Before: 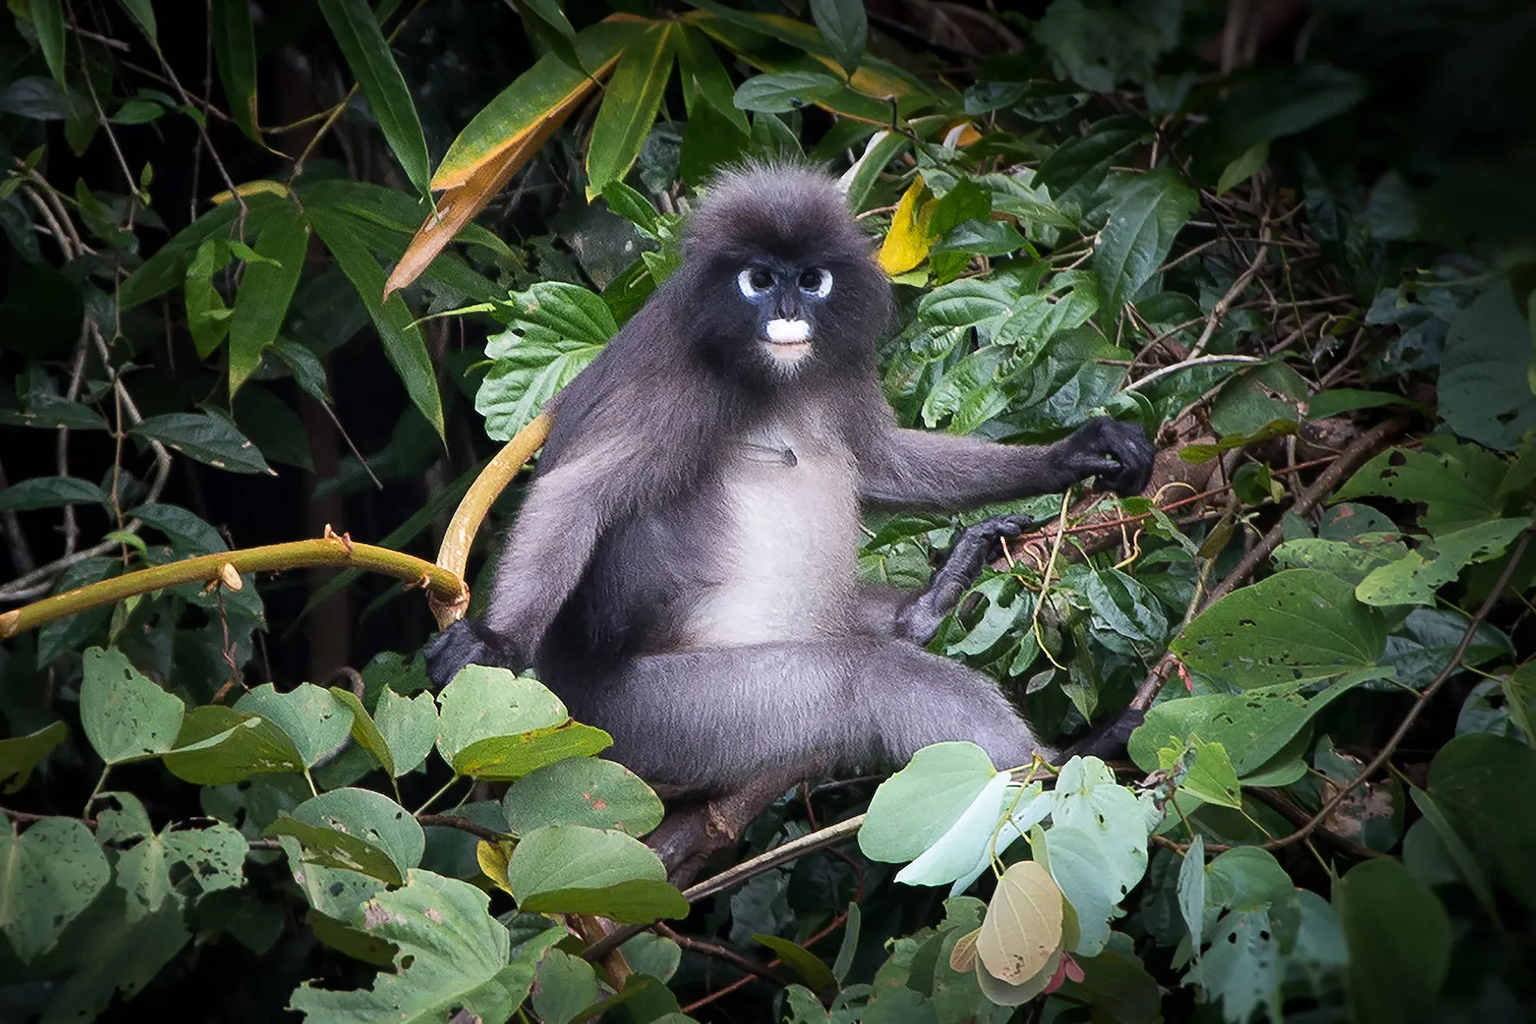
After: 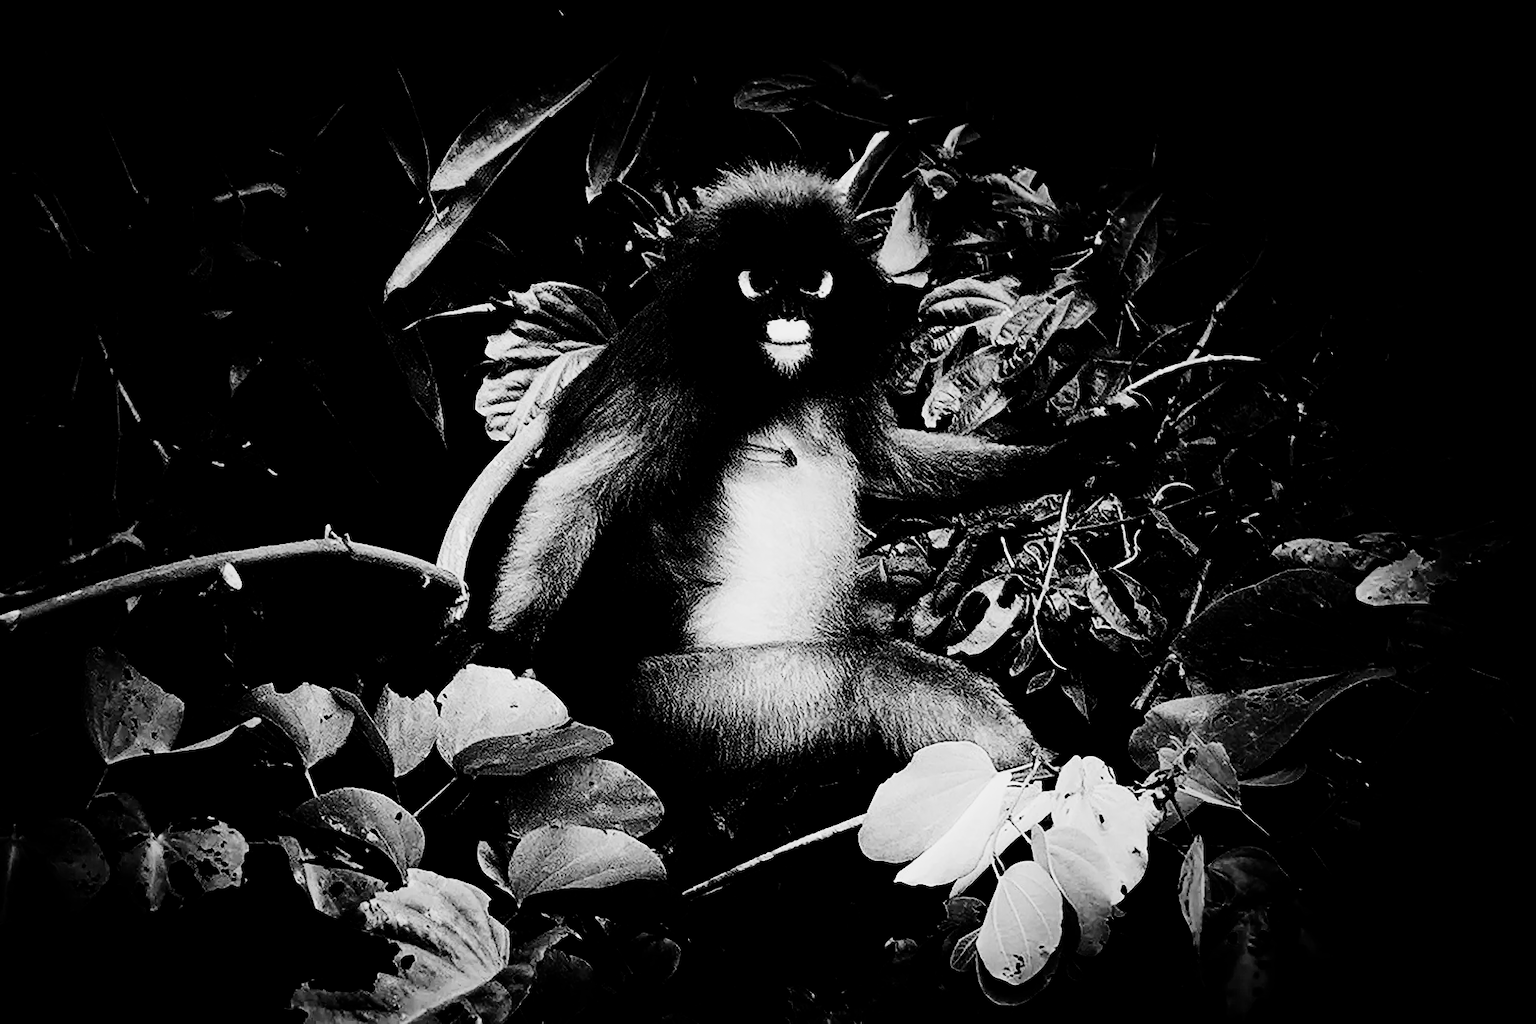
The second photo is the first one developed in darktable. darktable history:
monochrome: on, module defaults
filmic rgb: black relative exposure -2.85 EV, white relative exposure 4.56 EV, hardness 1.77, contrast 1.25, preserve chrominance no, color science v5 (2021)
contrast brightness saturation: contrast 0.77, brightness -1, saturation 1
